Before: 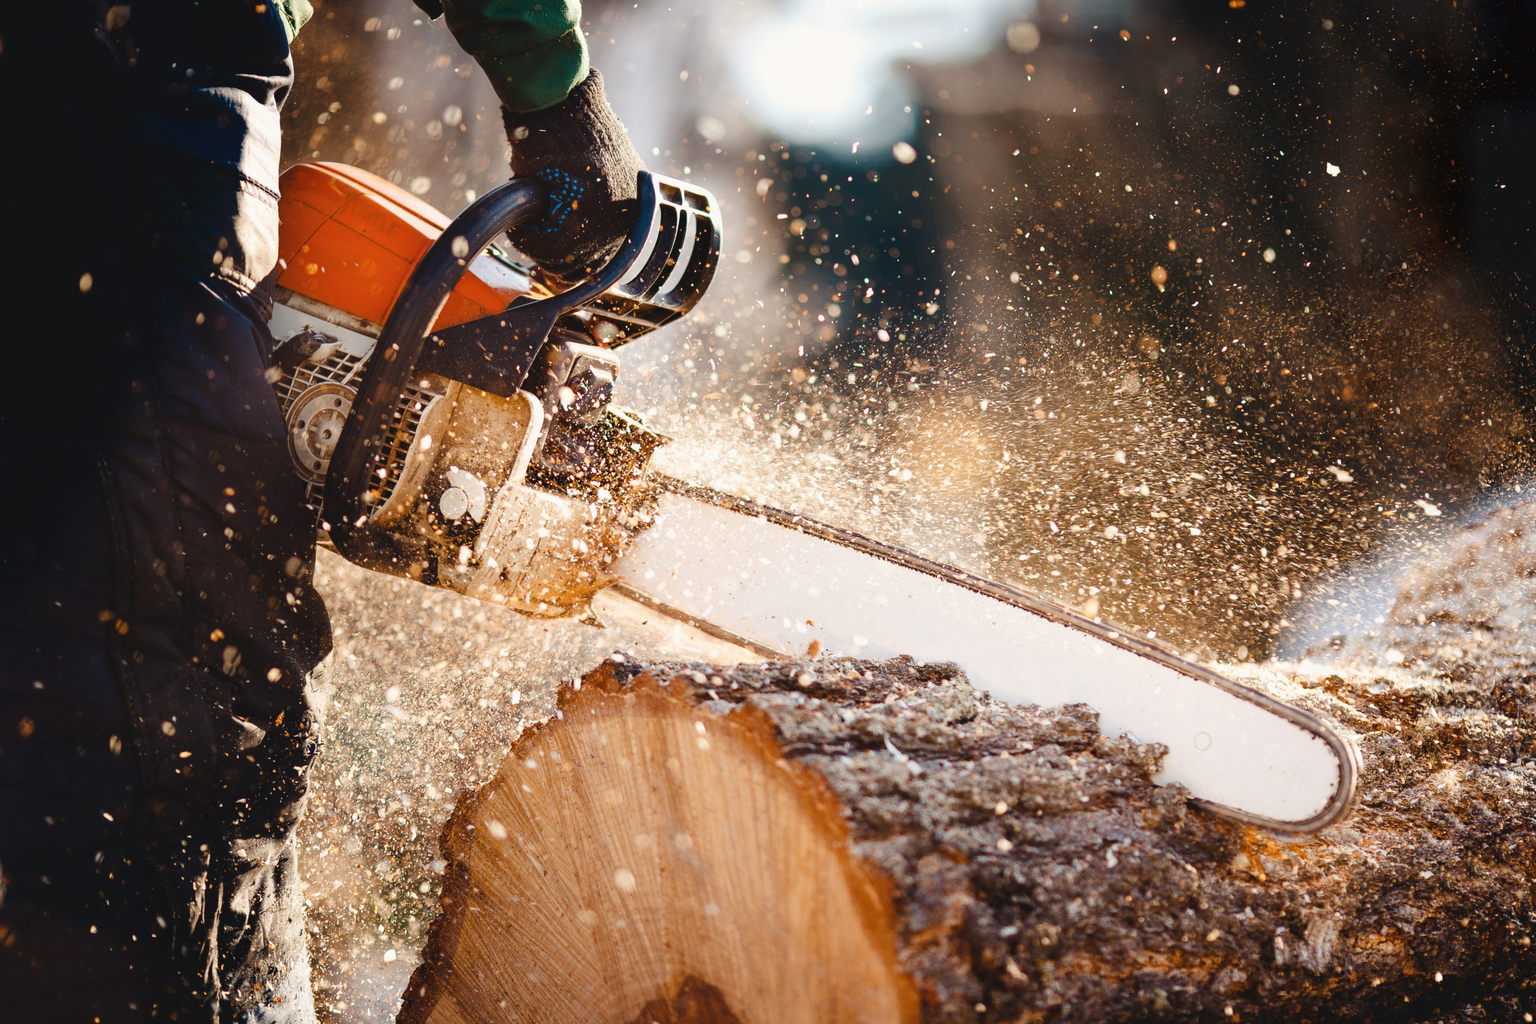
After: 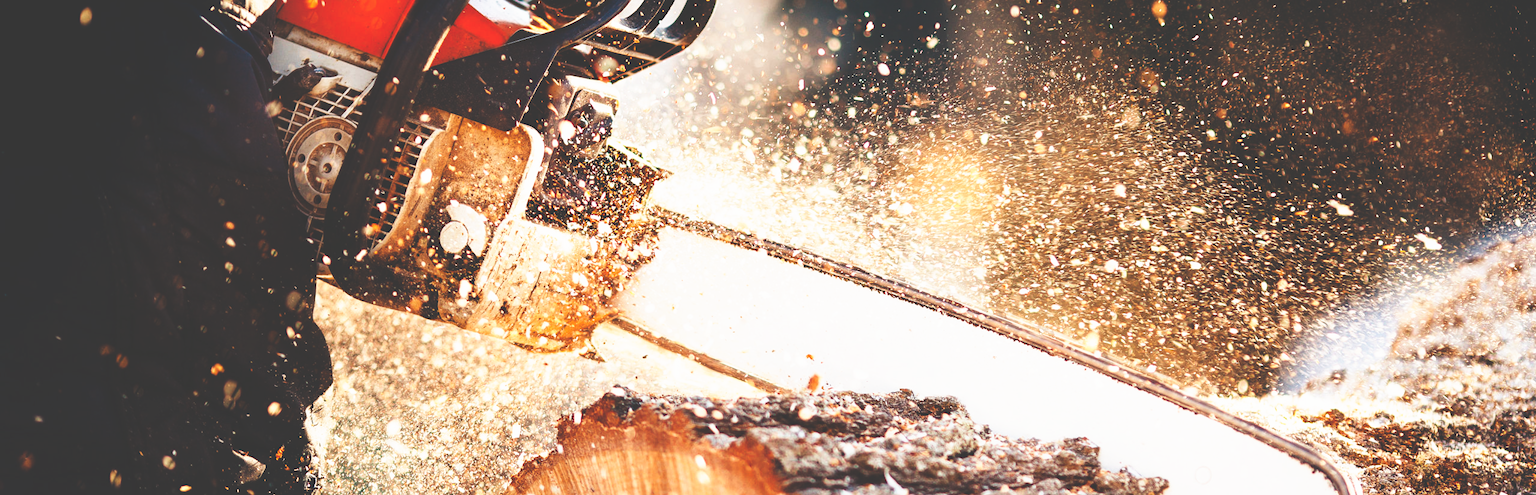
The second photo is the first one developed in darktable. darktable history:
base curve: curves: ch0 [(0, 0.036) (0.007, 0.037) (0.604, 0.887) (1, 1)], preserve colors none
crop and rotate: top 26.056%, bottom 25.543%
